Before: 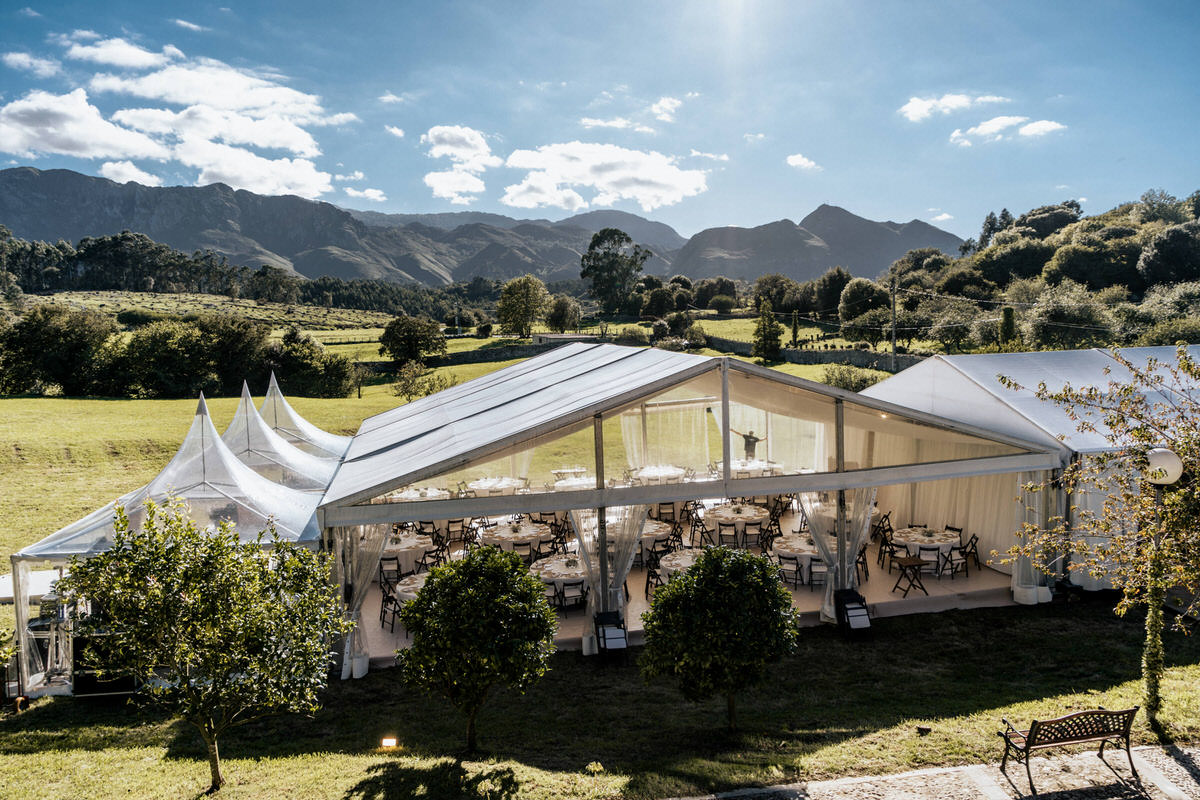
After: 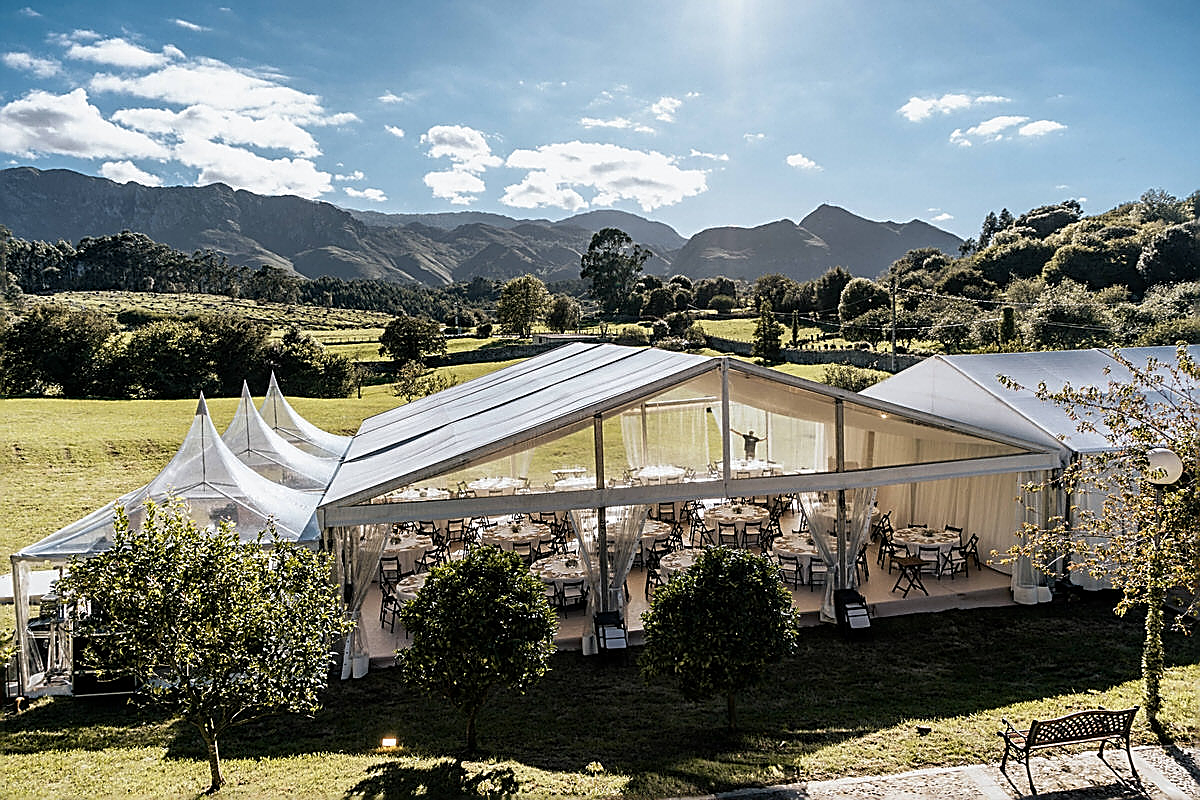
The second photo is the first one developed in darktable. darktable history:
sharpen: radius 1.715, amount 1.289
levels: white 99.95%
